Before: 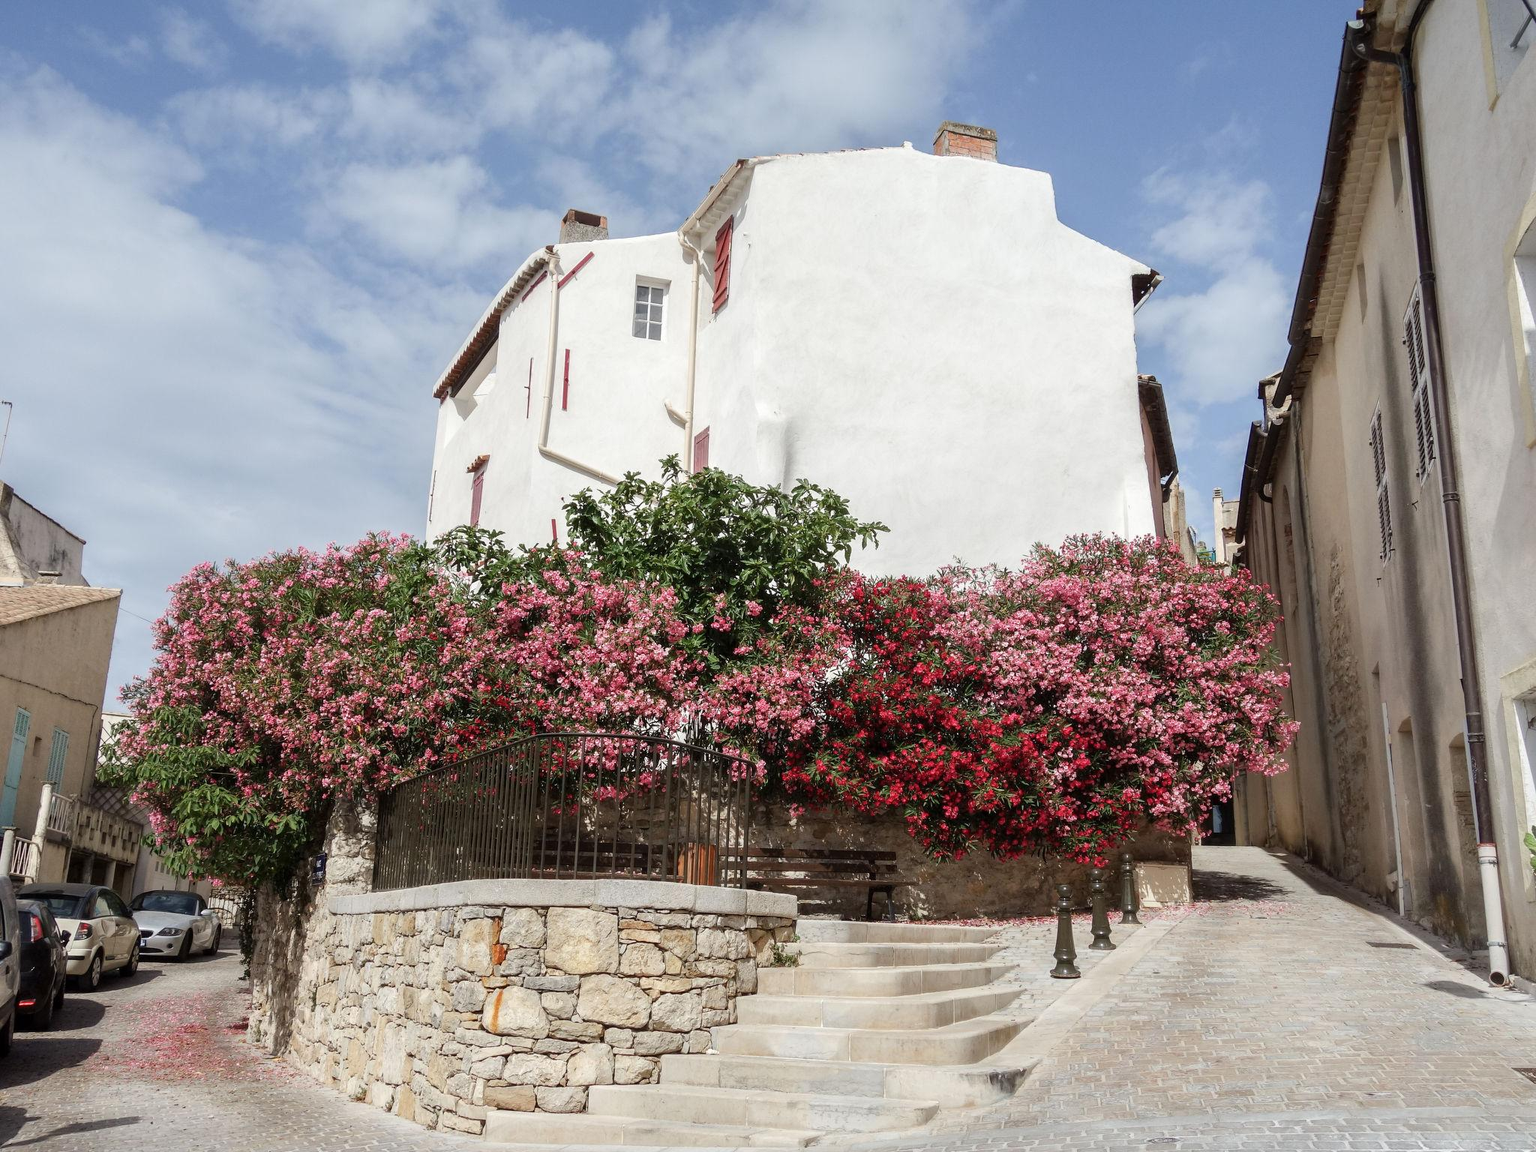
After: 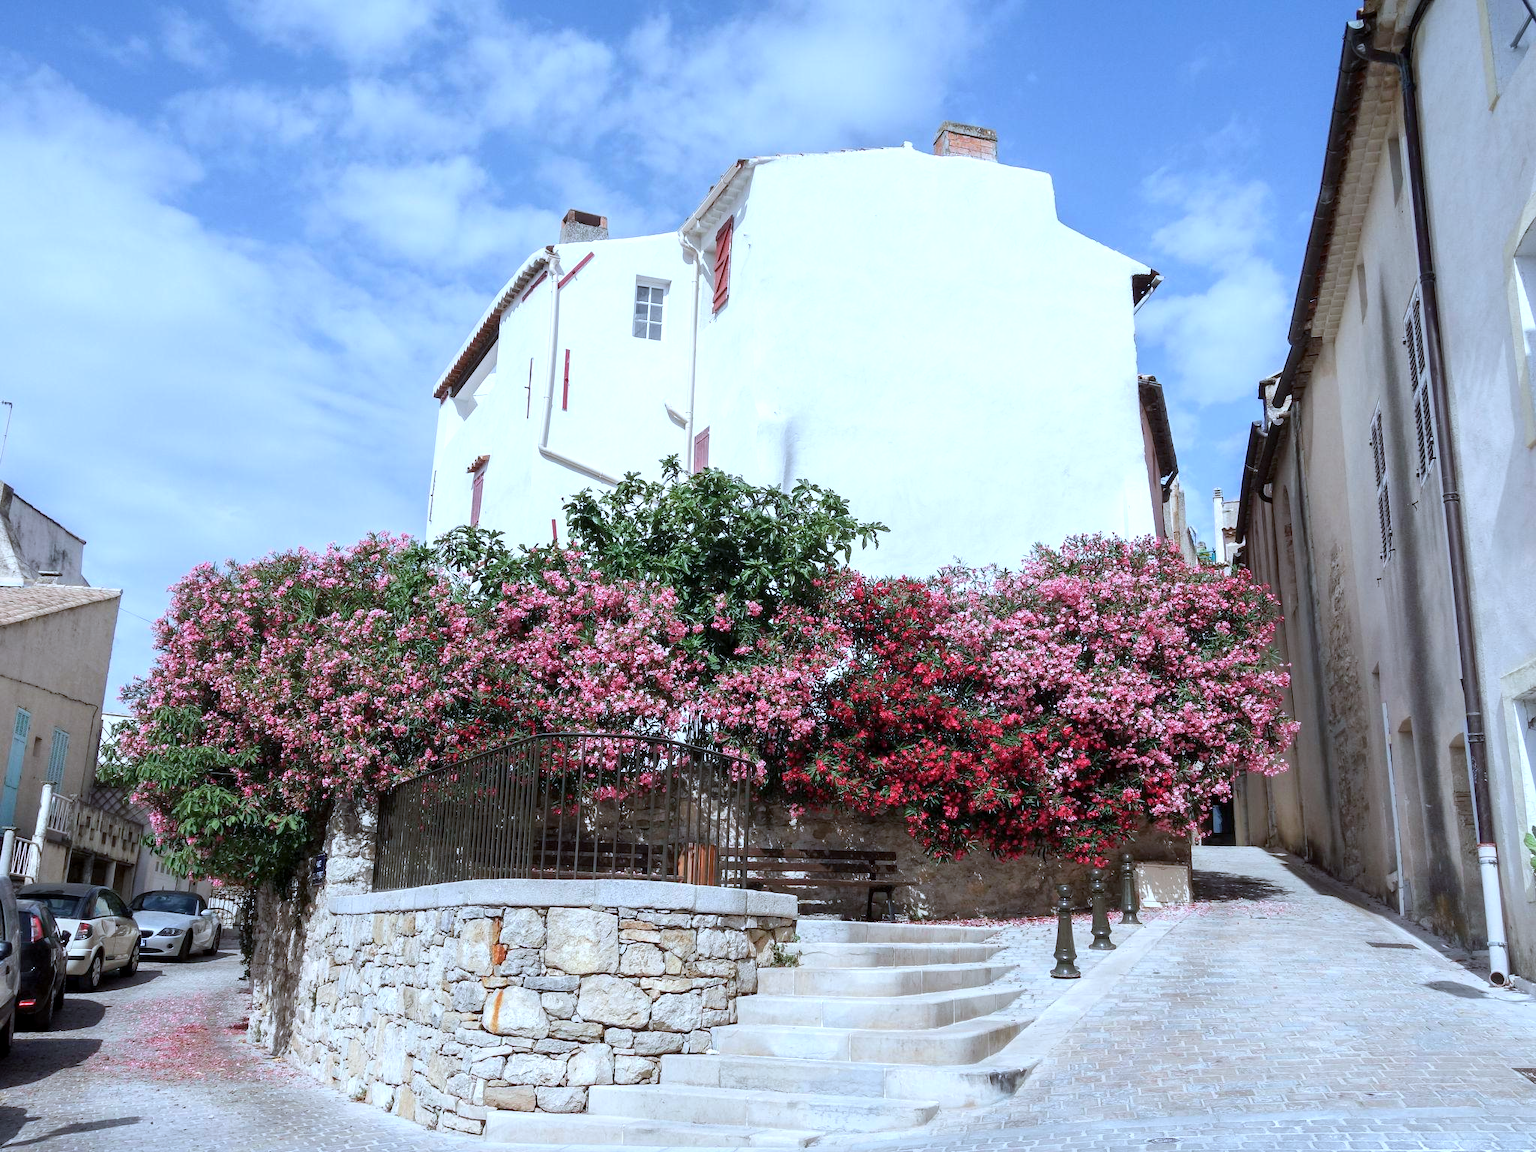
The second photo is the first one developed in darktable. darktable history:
color calibration: illuminant custom, x 0.387, y 0.387, temperature 3820.48 K
exposure: black level correction 0.001, exposure 0.295 EV, compensate exposure bias true, compensate highlight preservation false
